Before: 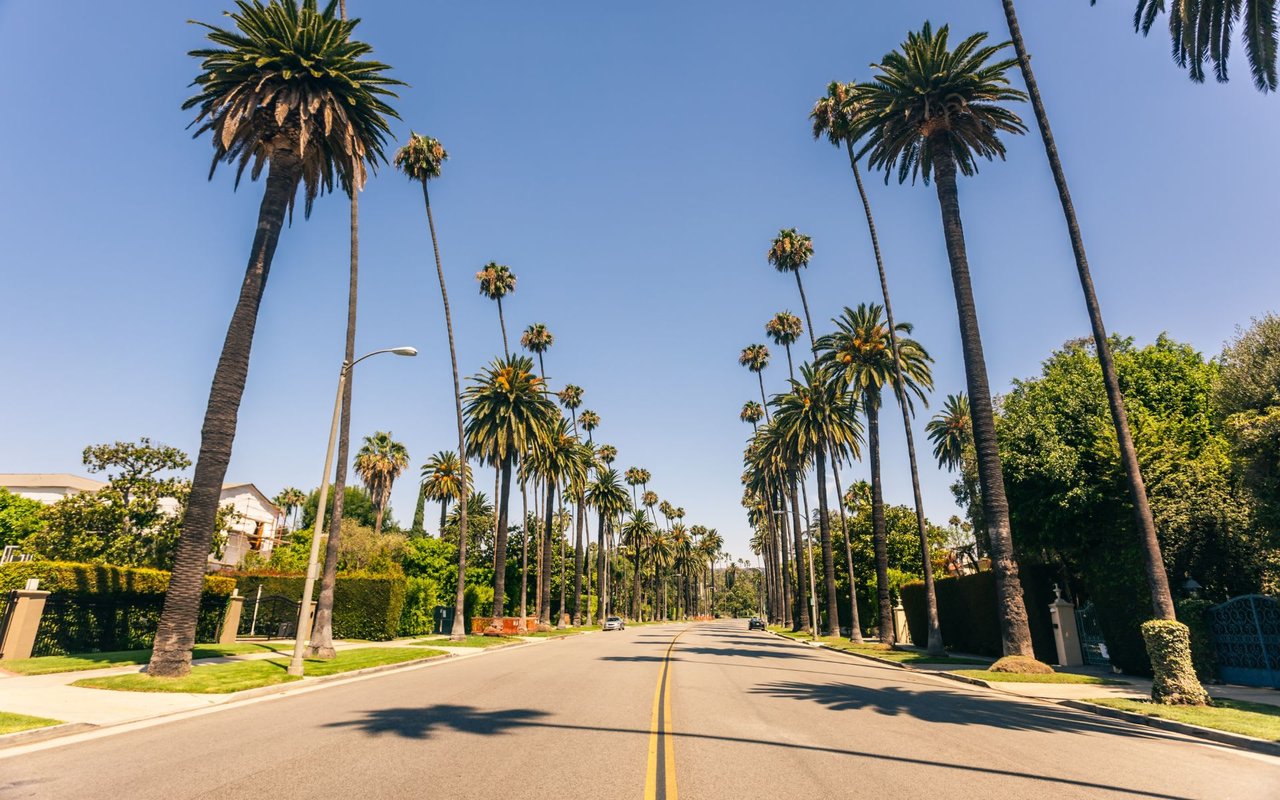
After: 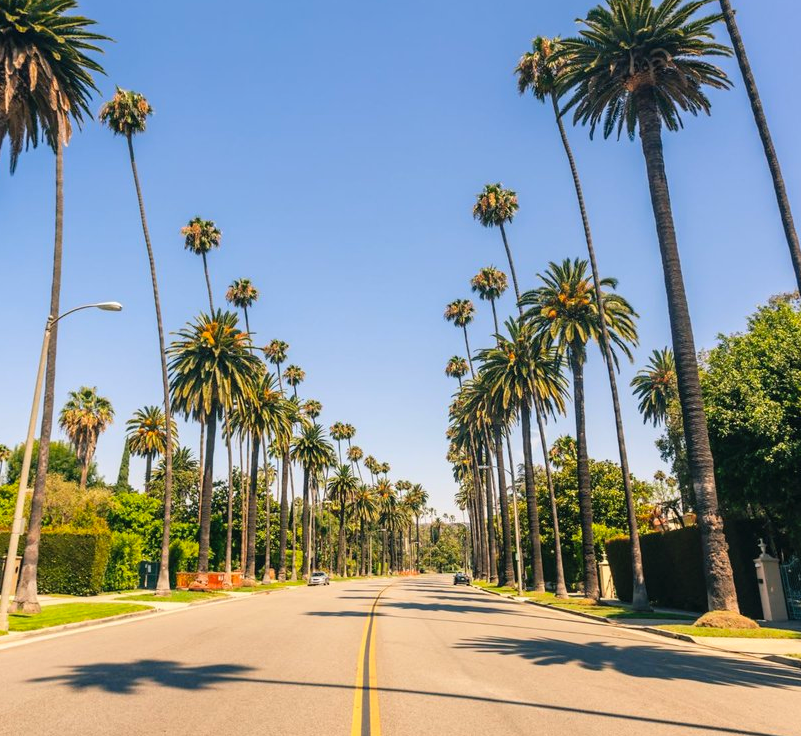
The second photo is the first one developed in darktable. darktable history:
crop and rotate: left 23.084%, top 5.632%, right 14.298%, bottom 2.282%
contrast brightness saturation: brightness 0.089, saturation 0.192
